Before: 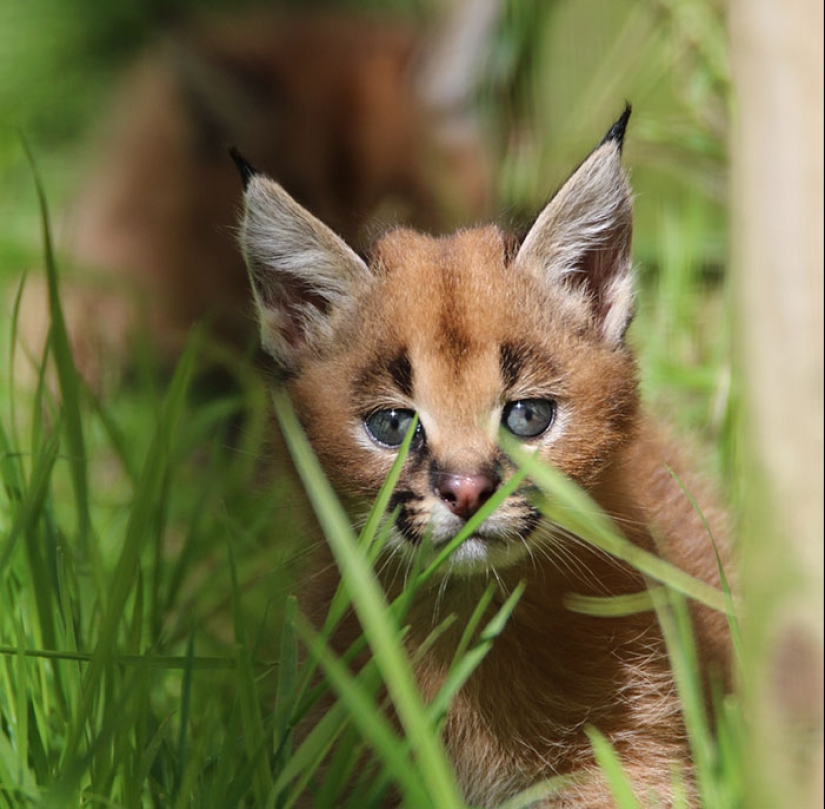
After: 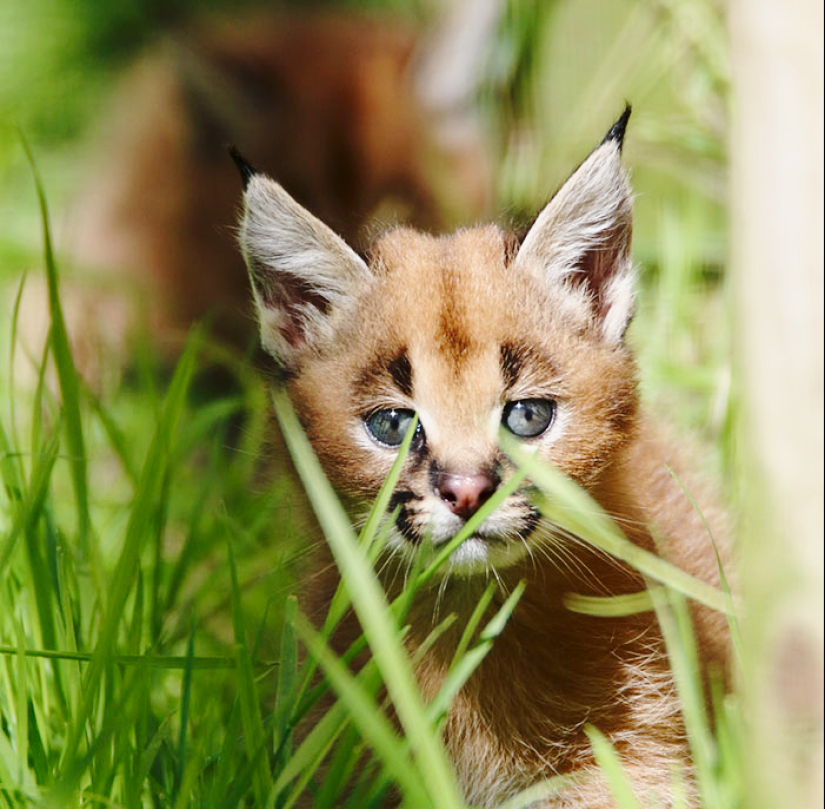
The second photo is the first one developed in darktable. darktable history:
base curve: curves: ch0 [(0, 0) (0.025, 0.046) (0.112, 0.277) (0.467, 0.74) (0.814, 0.929) (1, 0.942)], preserve colors none
contrast brightness saturation: brightness -0.091
